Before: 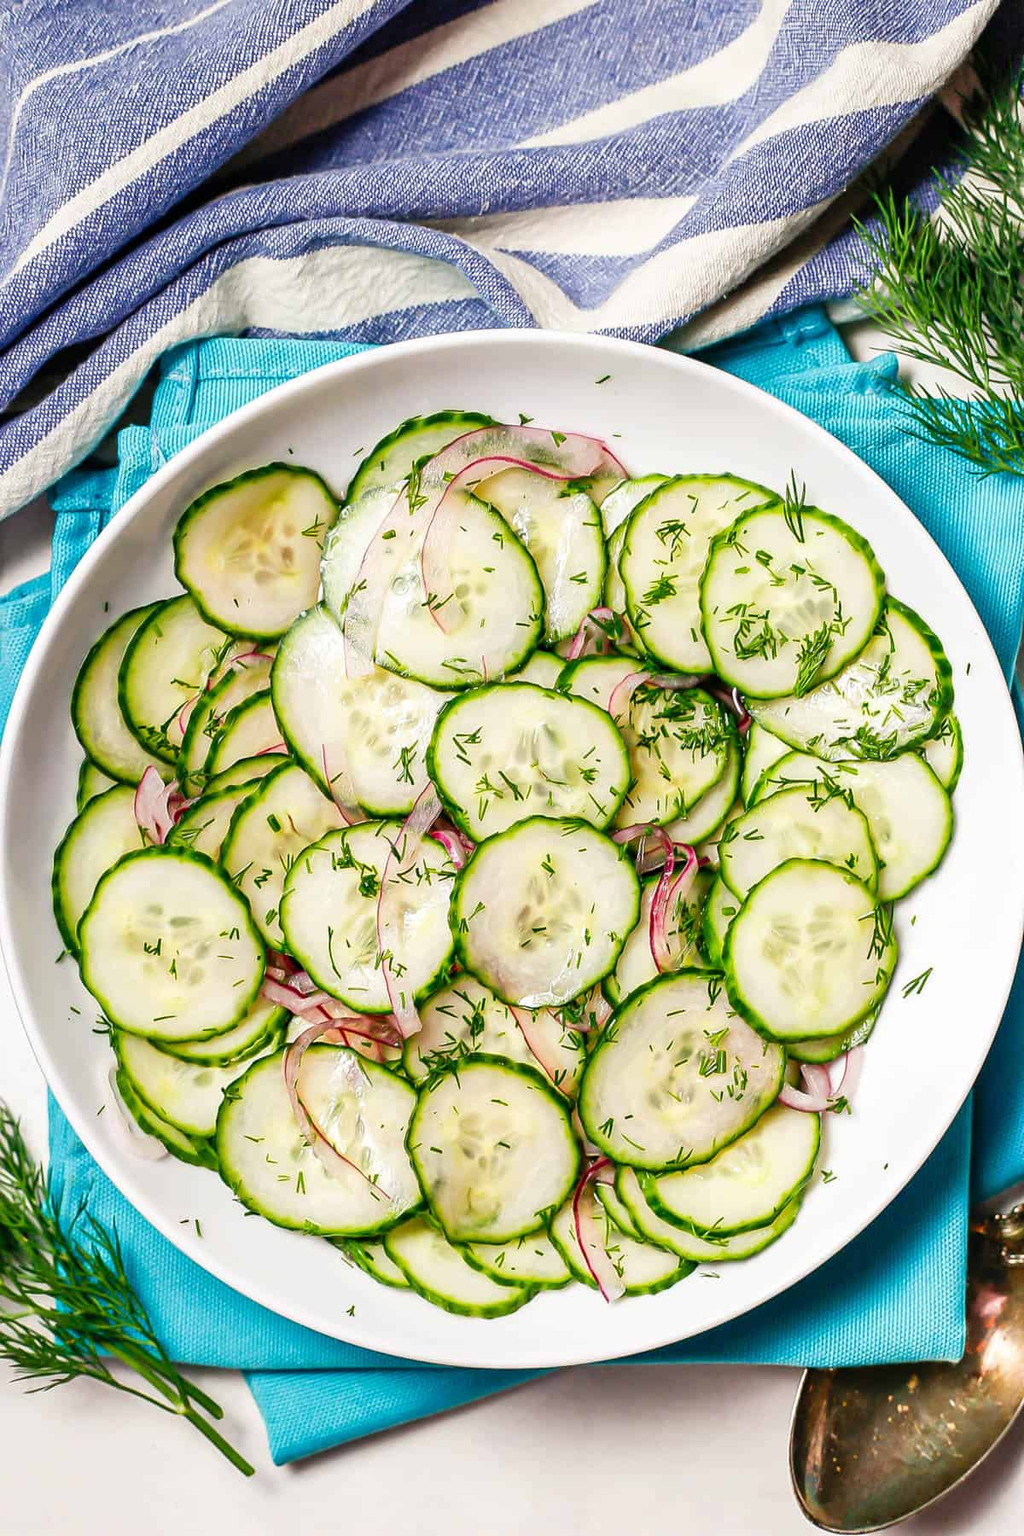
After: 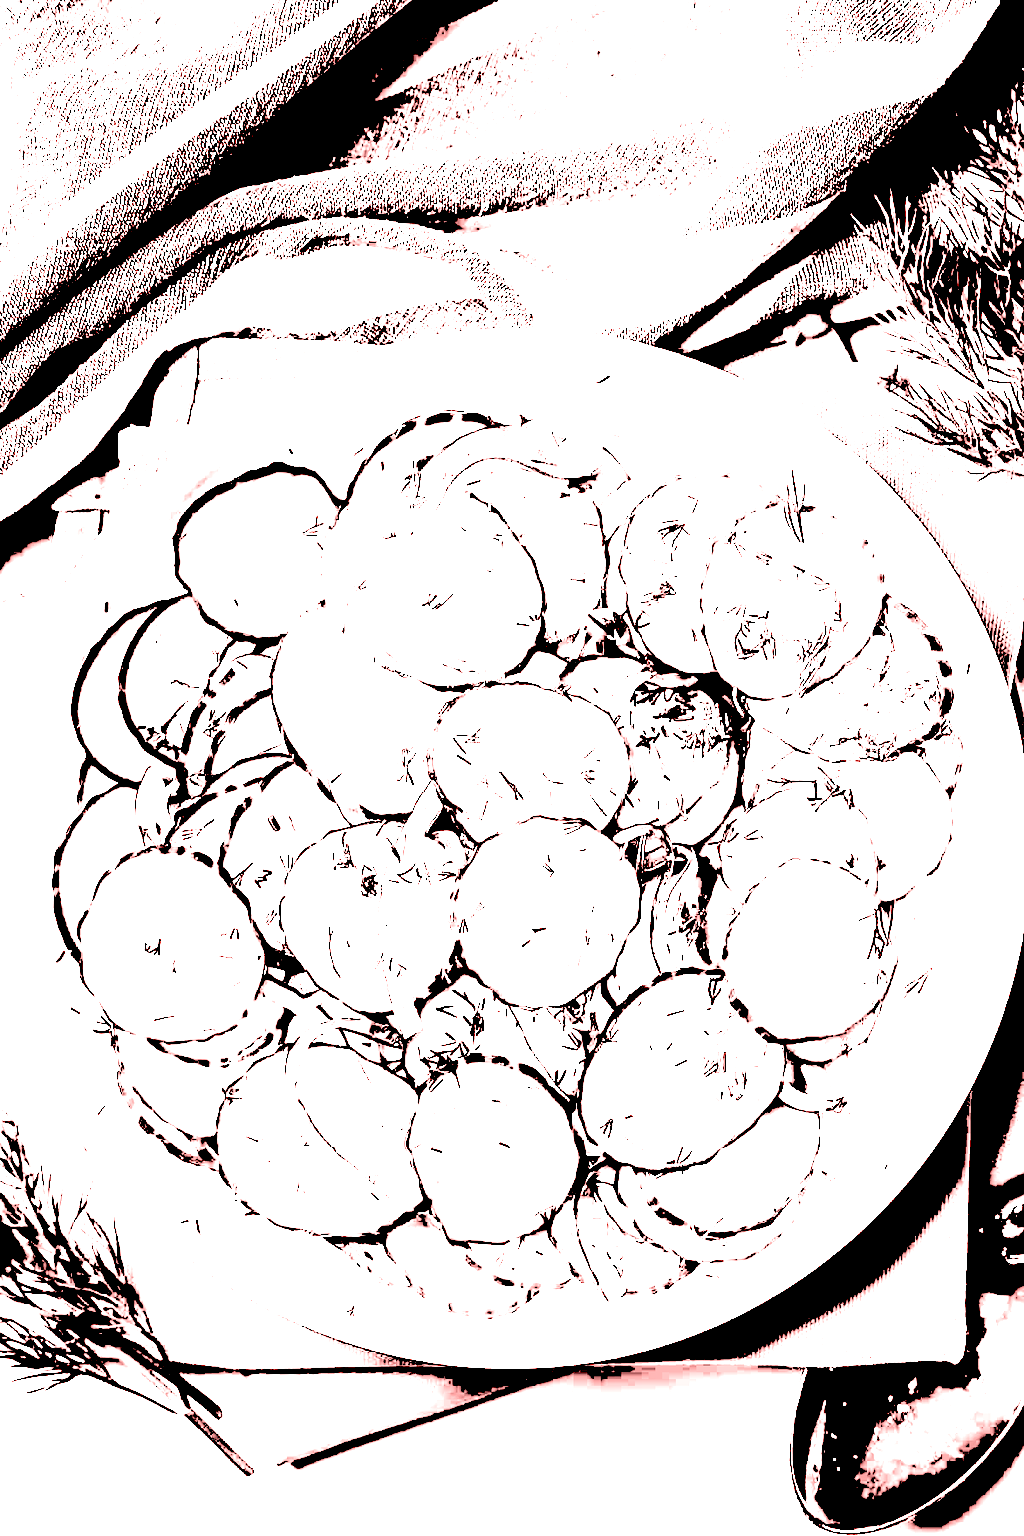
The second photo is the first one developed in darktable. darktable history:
colorize: saturation 51%, source mix 50.67%, lightness 50.67%
exposure: black level correction 0.1, exposure 3 EV, compensate highlight preservation false
